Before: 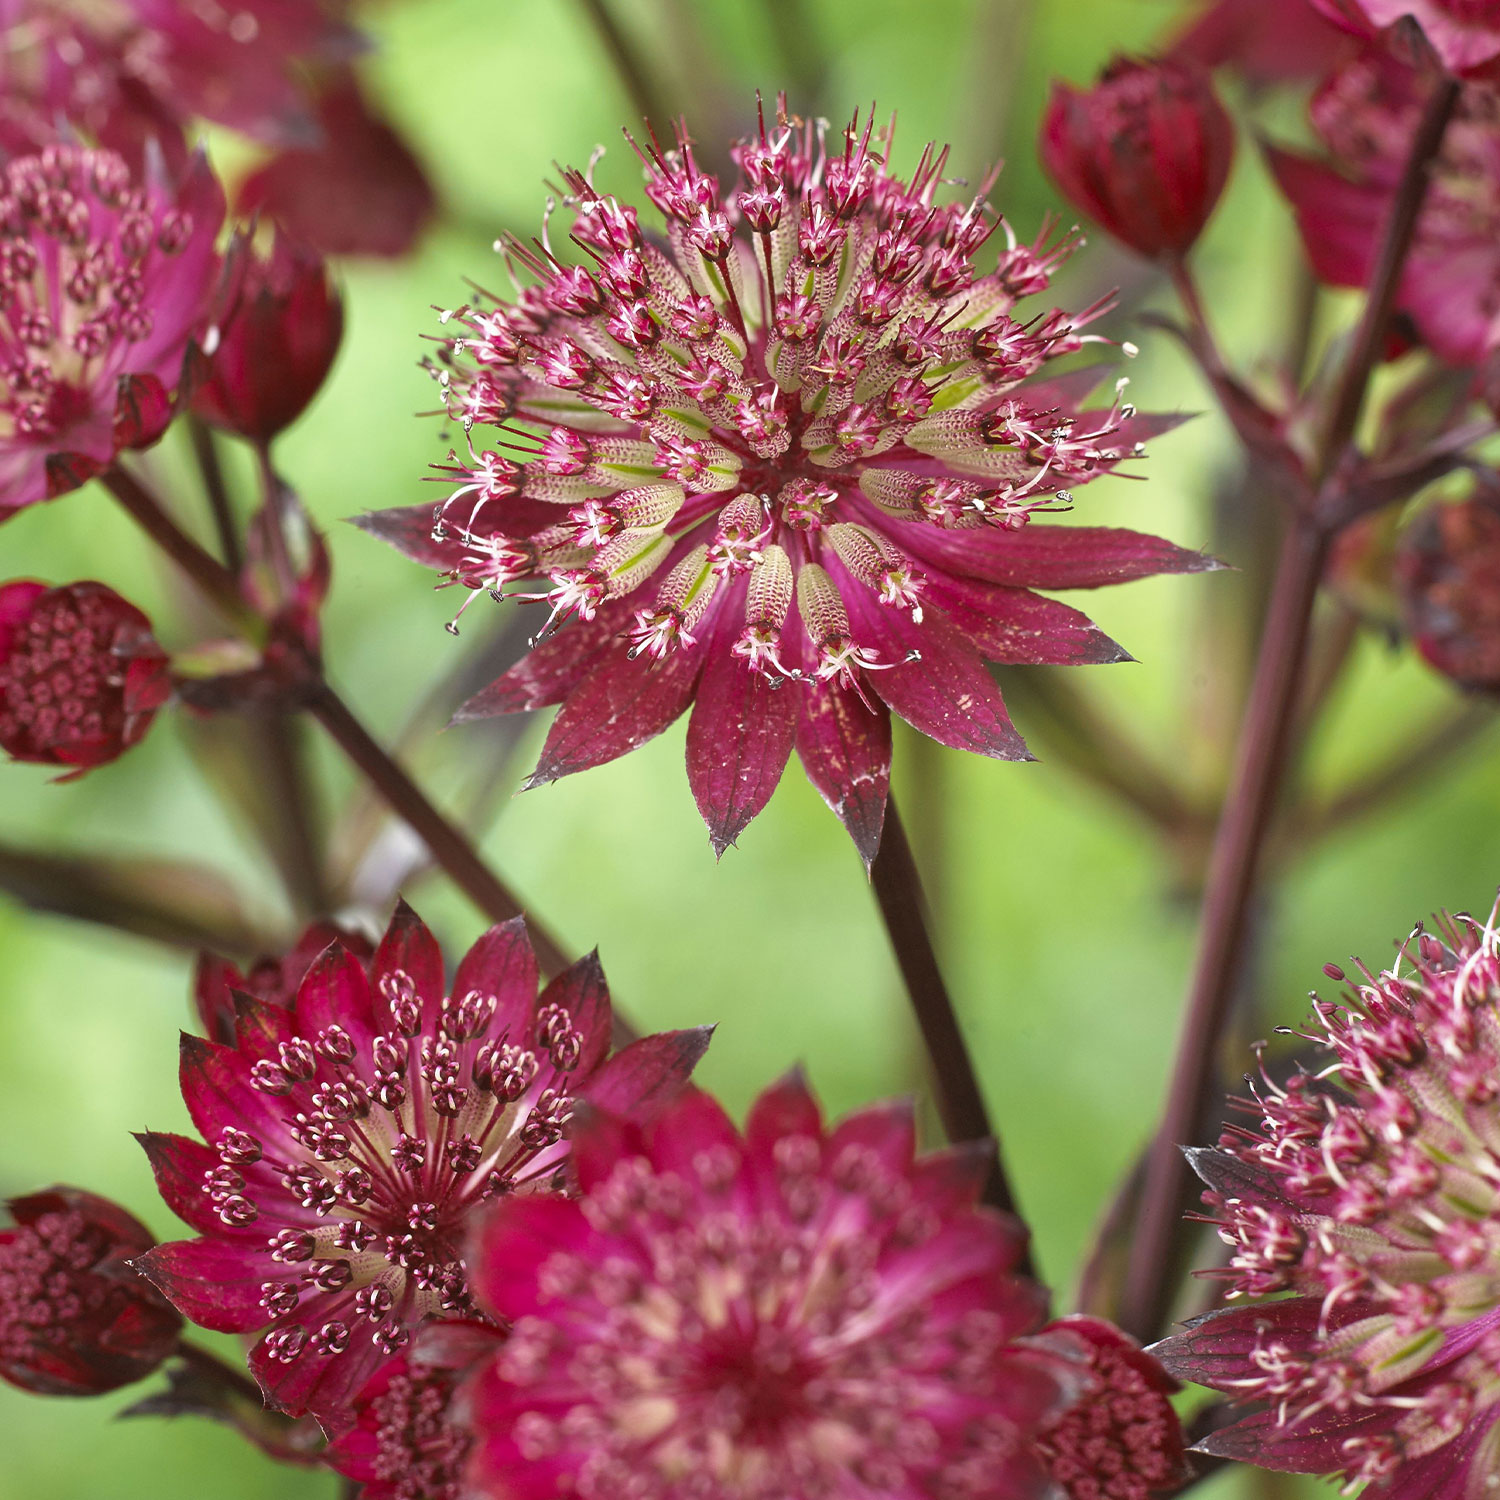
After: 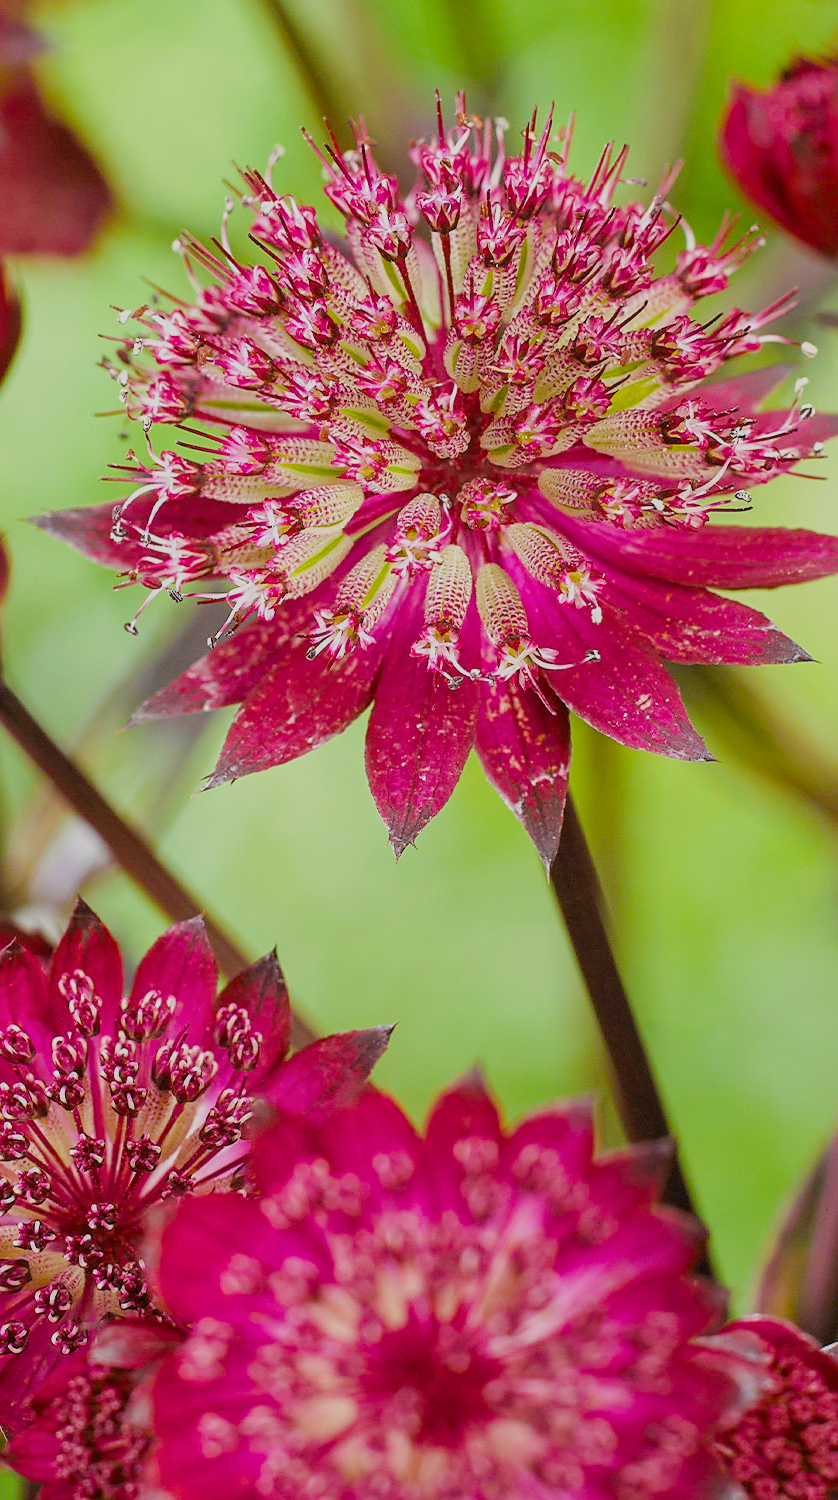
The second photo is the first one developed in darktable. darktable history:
sharpen: radius 1.862, amount 0.395, threshold 1.437
color balance rgb: perceptual saturation grading › global saturation 15.249%, perceptual saturation grading › highlights -19.145%, perceptual saturation grading › shadows 20.53%, perceptual brilliance grading › global brilliance 9.979%, perceptual brilliance grading › shadows 15.035%, global vibrance 32.596%
local contrast: detail 110%
crop: left 21.438%, right 22.655%
filmic rgb: black relative exposure -6.15 EV, white relative exposure 6.97 EV, hardness 2.24
